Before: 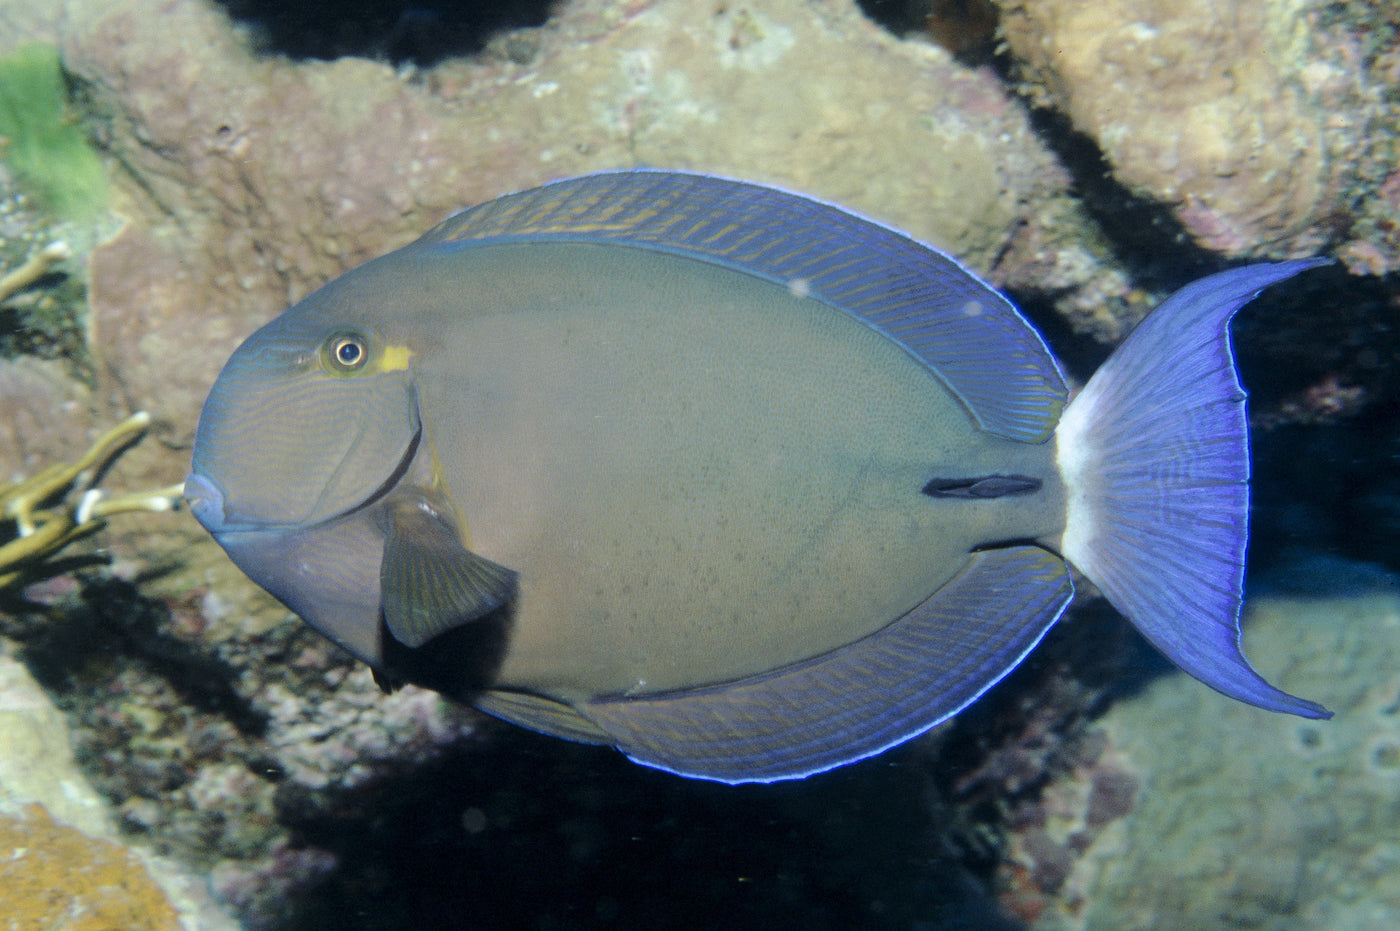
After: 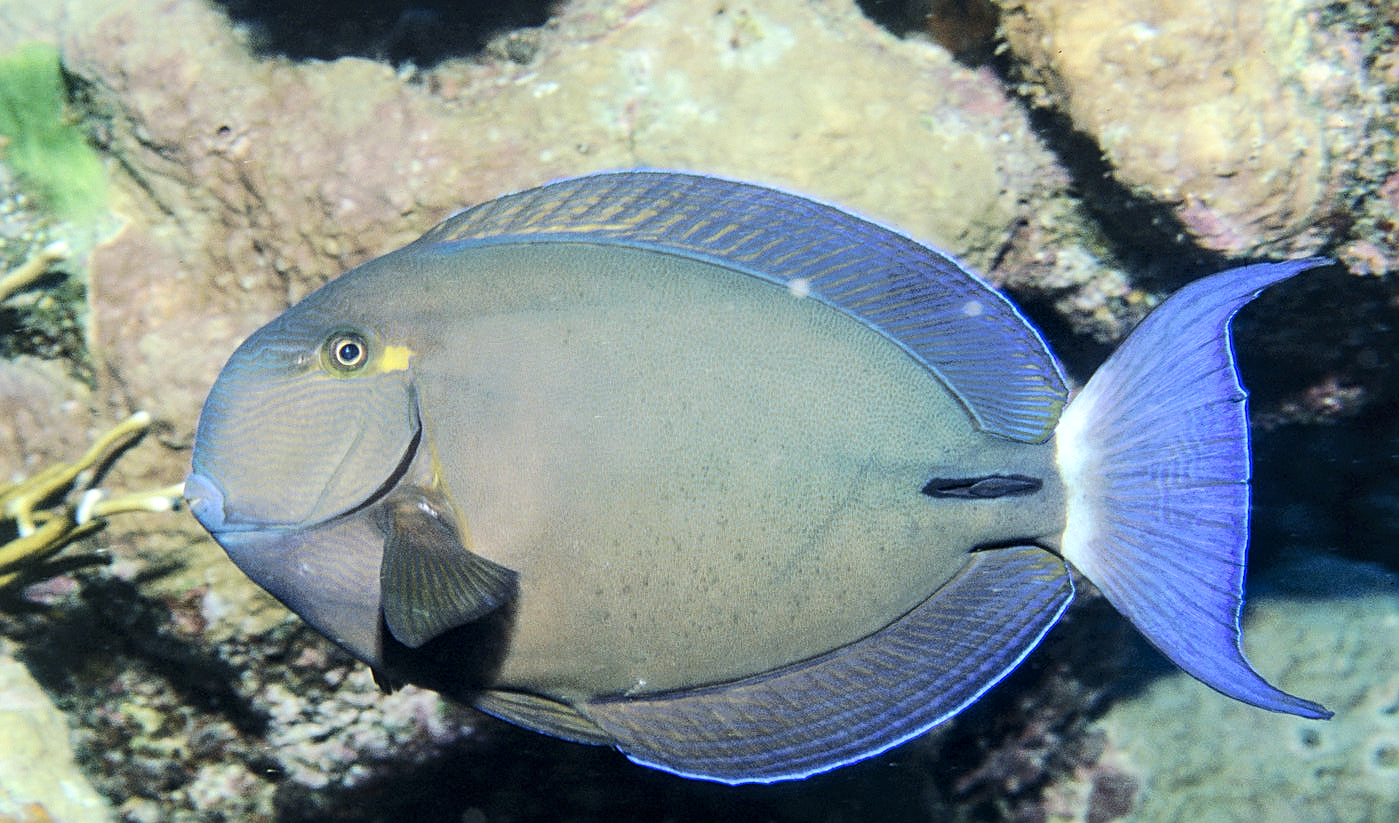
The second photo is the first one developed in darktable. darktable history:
crop and rotate: top 0%, bottom 11.515%
sharpen: on, module defaults
local contrast: on, module defaults
tone equalizer: -8 EV 0.027 EV, -7 EV -0.037 EV, -6 EV 0.012 EV, -5 EV 0.047 EV, -4 EV 0.269 EV, -3 EV 0.645 EV, -2 EV 0.563 EV, -1 EV 0.179 EV, +0 EV 0.018 EV, edges refinement/feathering 500, mask exposure compensation -1.57 EV, preserve details no
